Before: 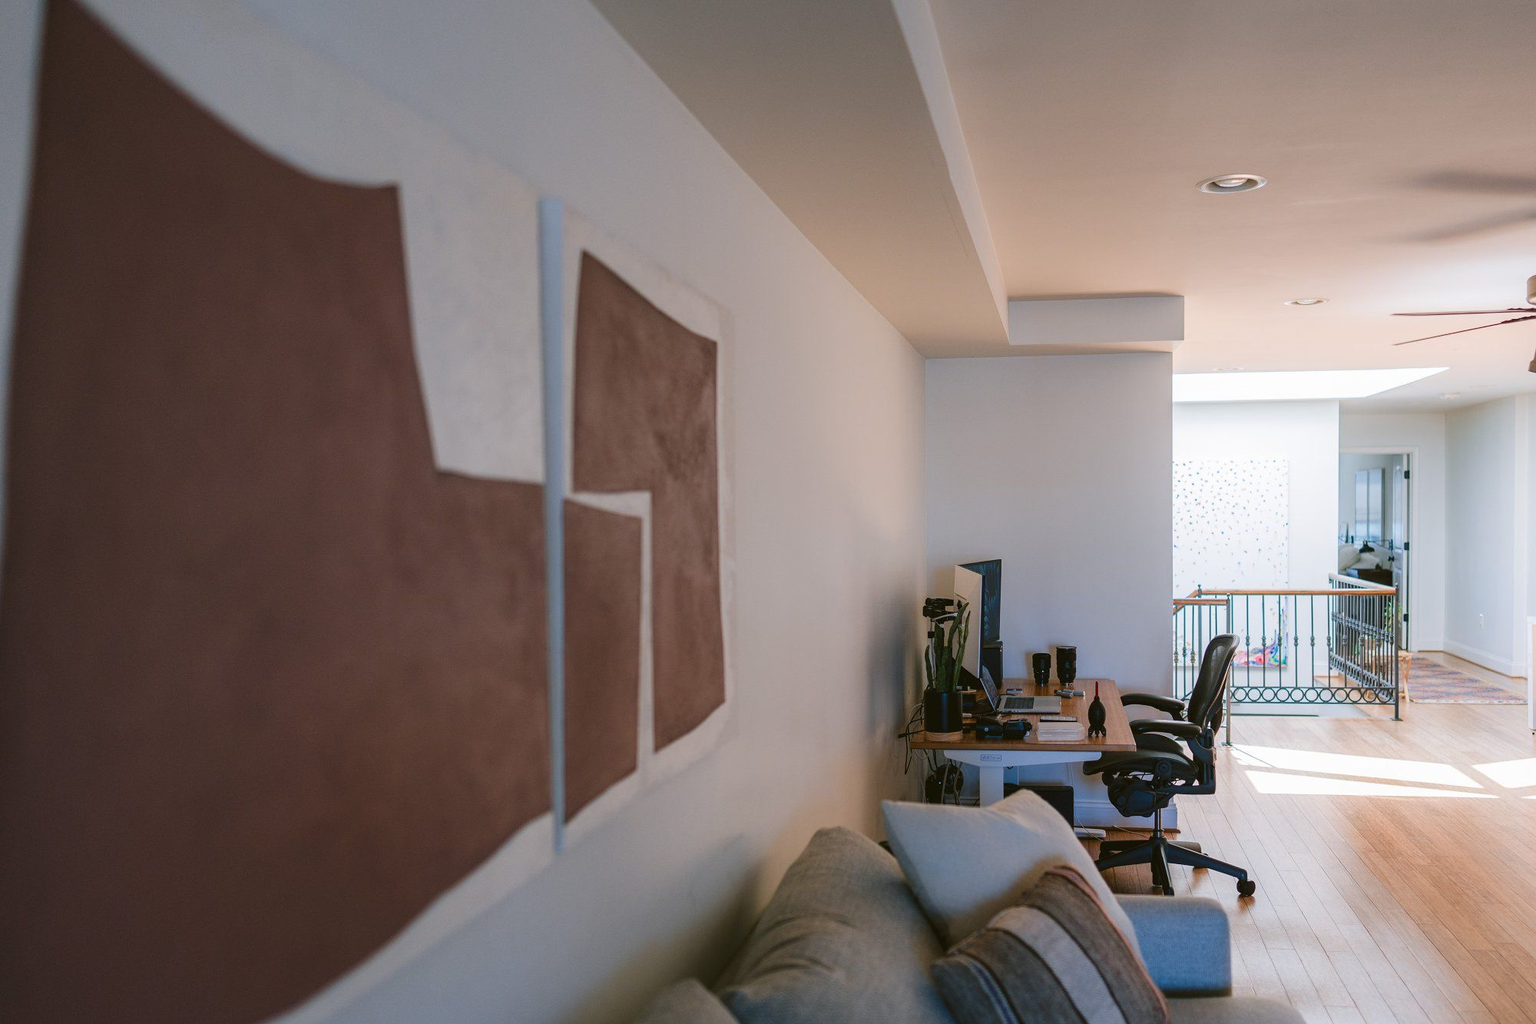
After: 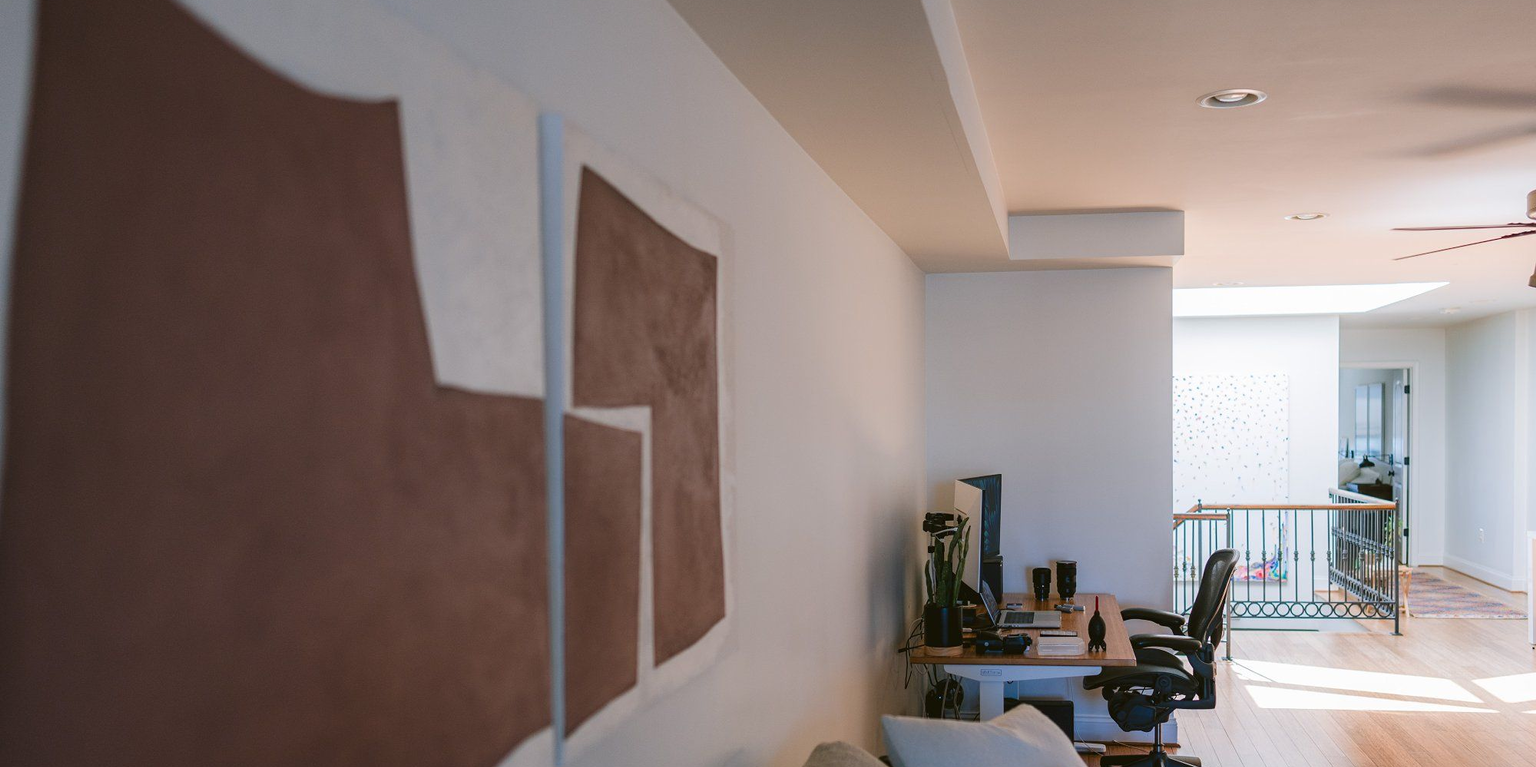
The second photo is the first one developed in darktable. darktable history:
crop and rotate: top 8.363%, bottom 16.637%
